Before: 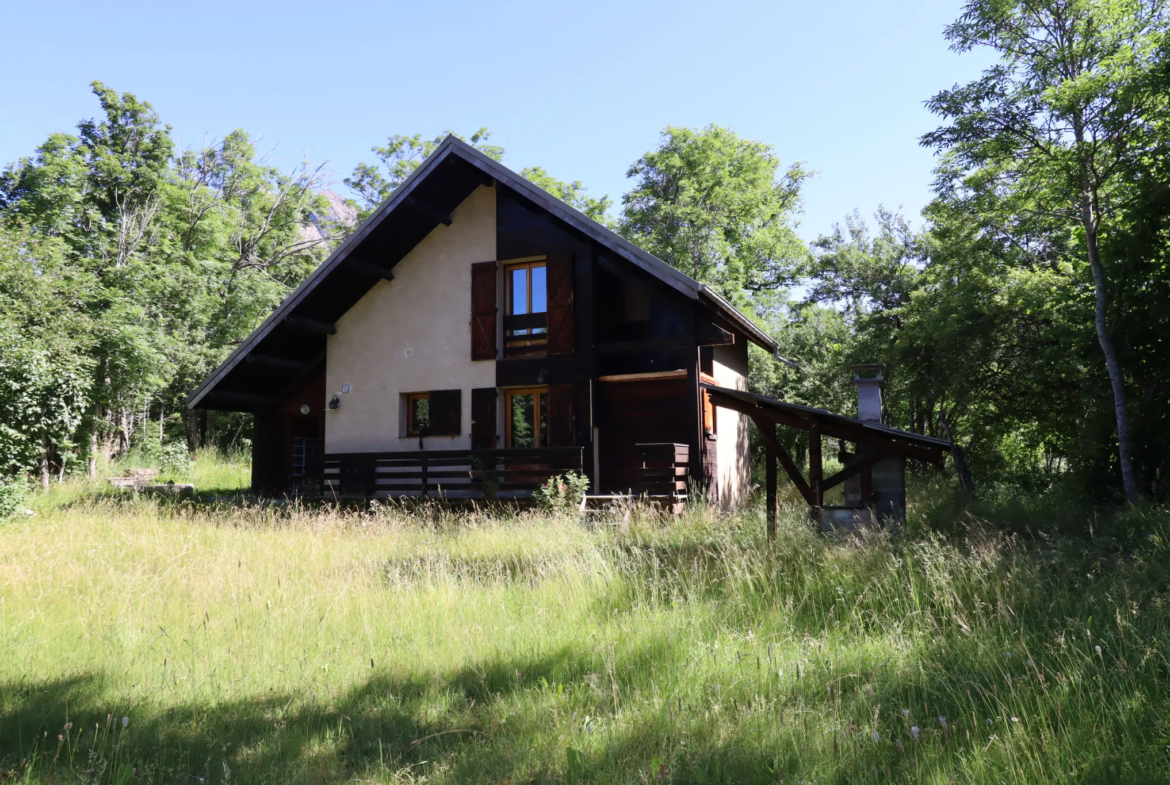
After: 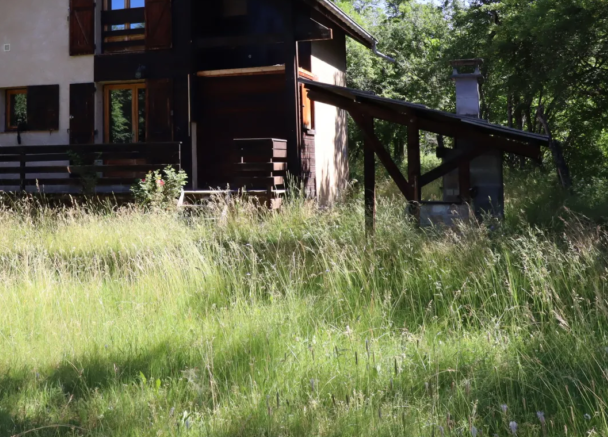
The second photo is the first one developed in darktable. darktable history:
crop: left 34.4%, top 38.91%, right 13.556%, bottom 5.391%
